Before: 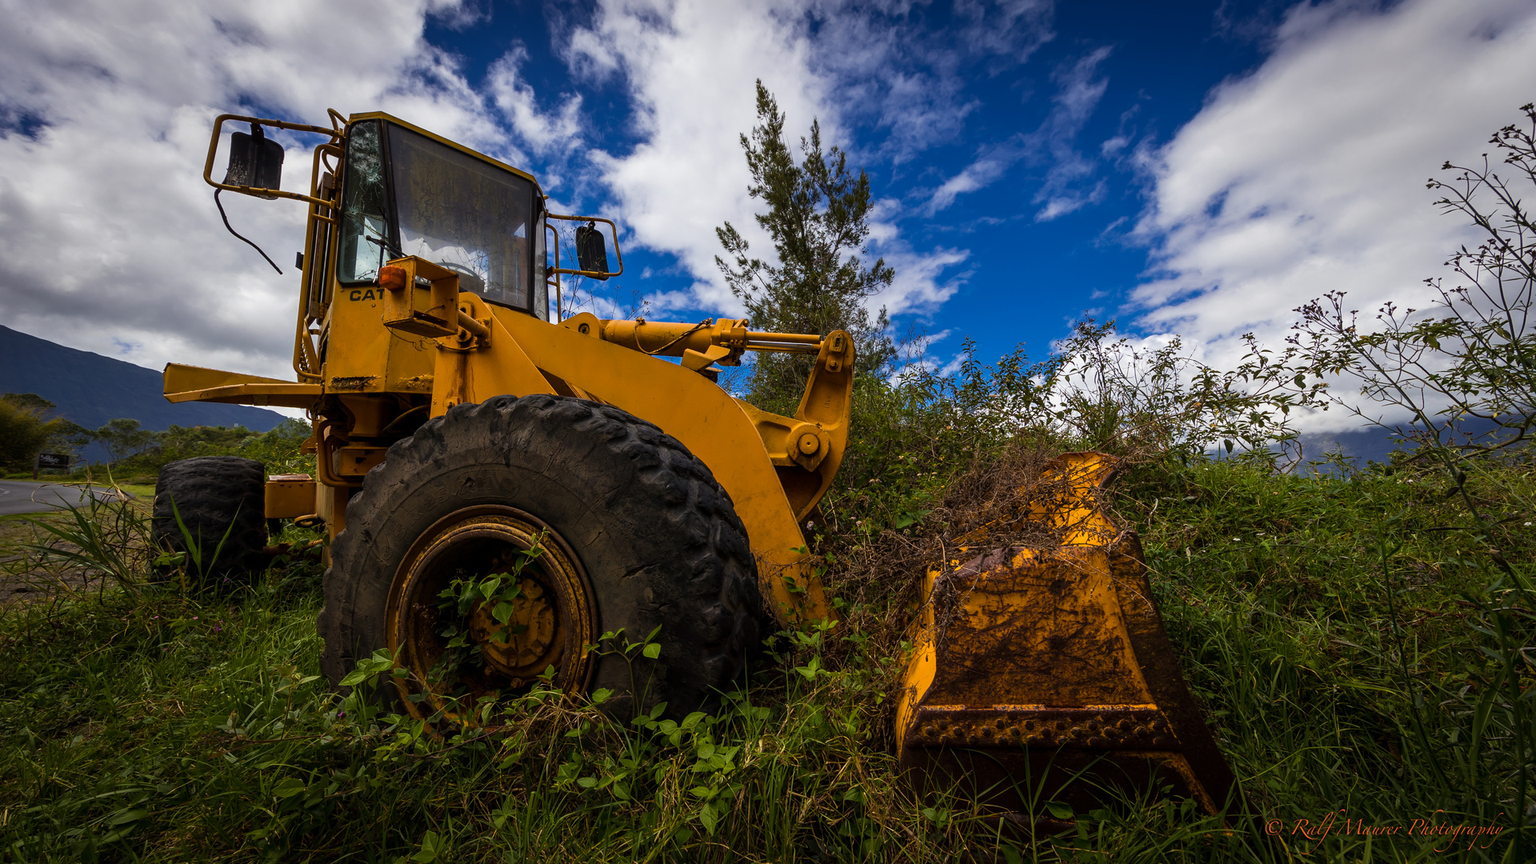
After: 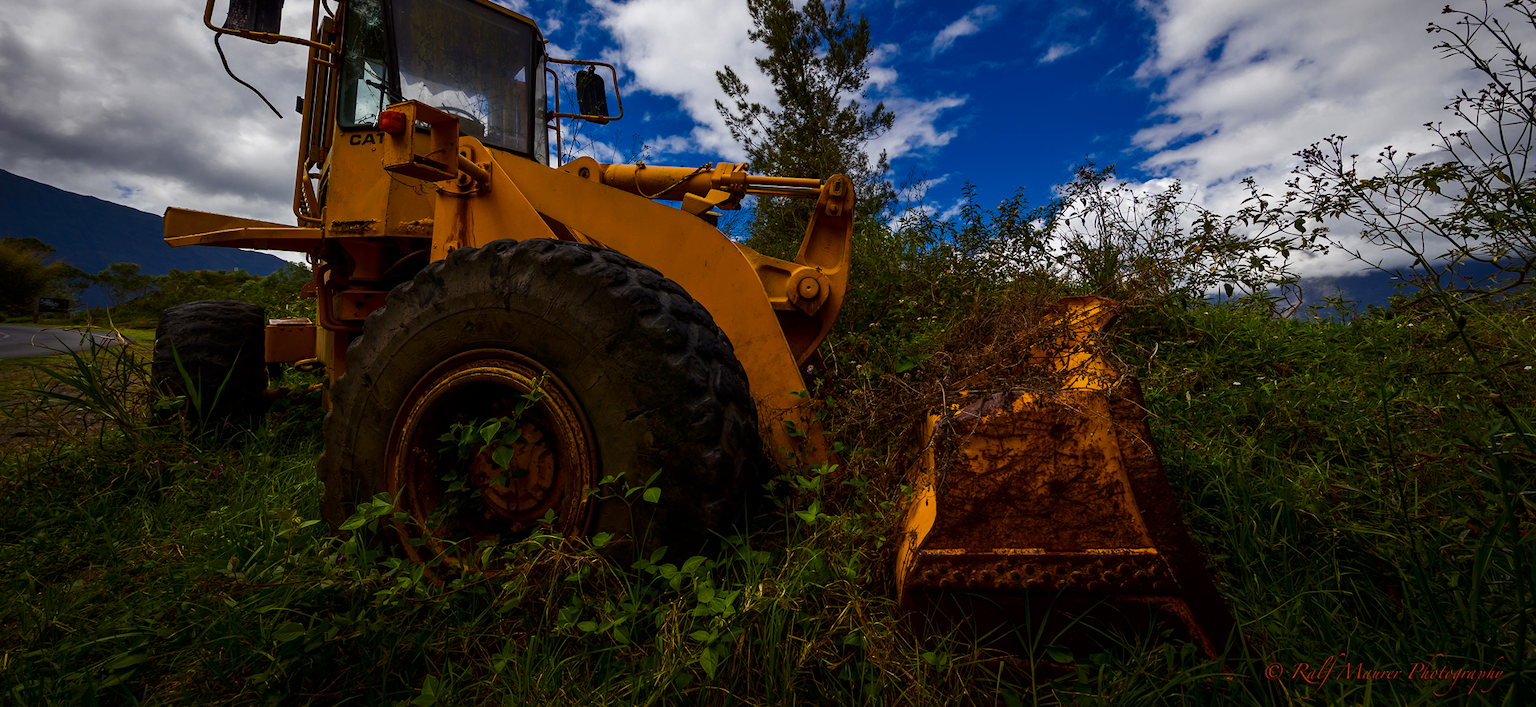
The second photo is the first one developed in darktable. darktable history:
crop and rotate: top 18.141%
contrast brightness saturation: brightness -0.22, saturation 0.078
